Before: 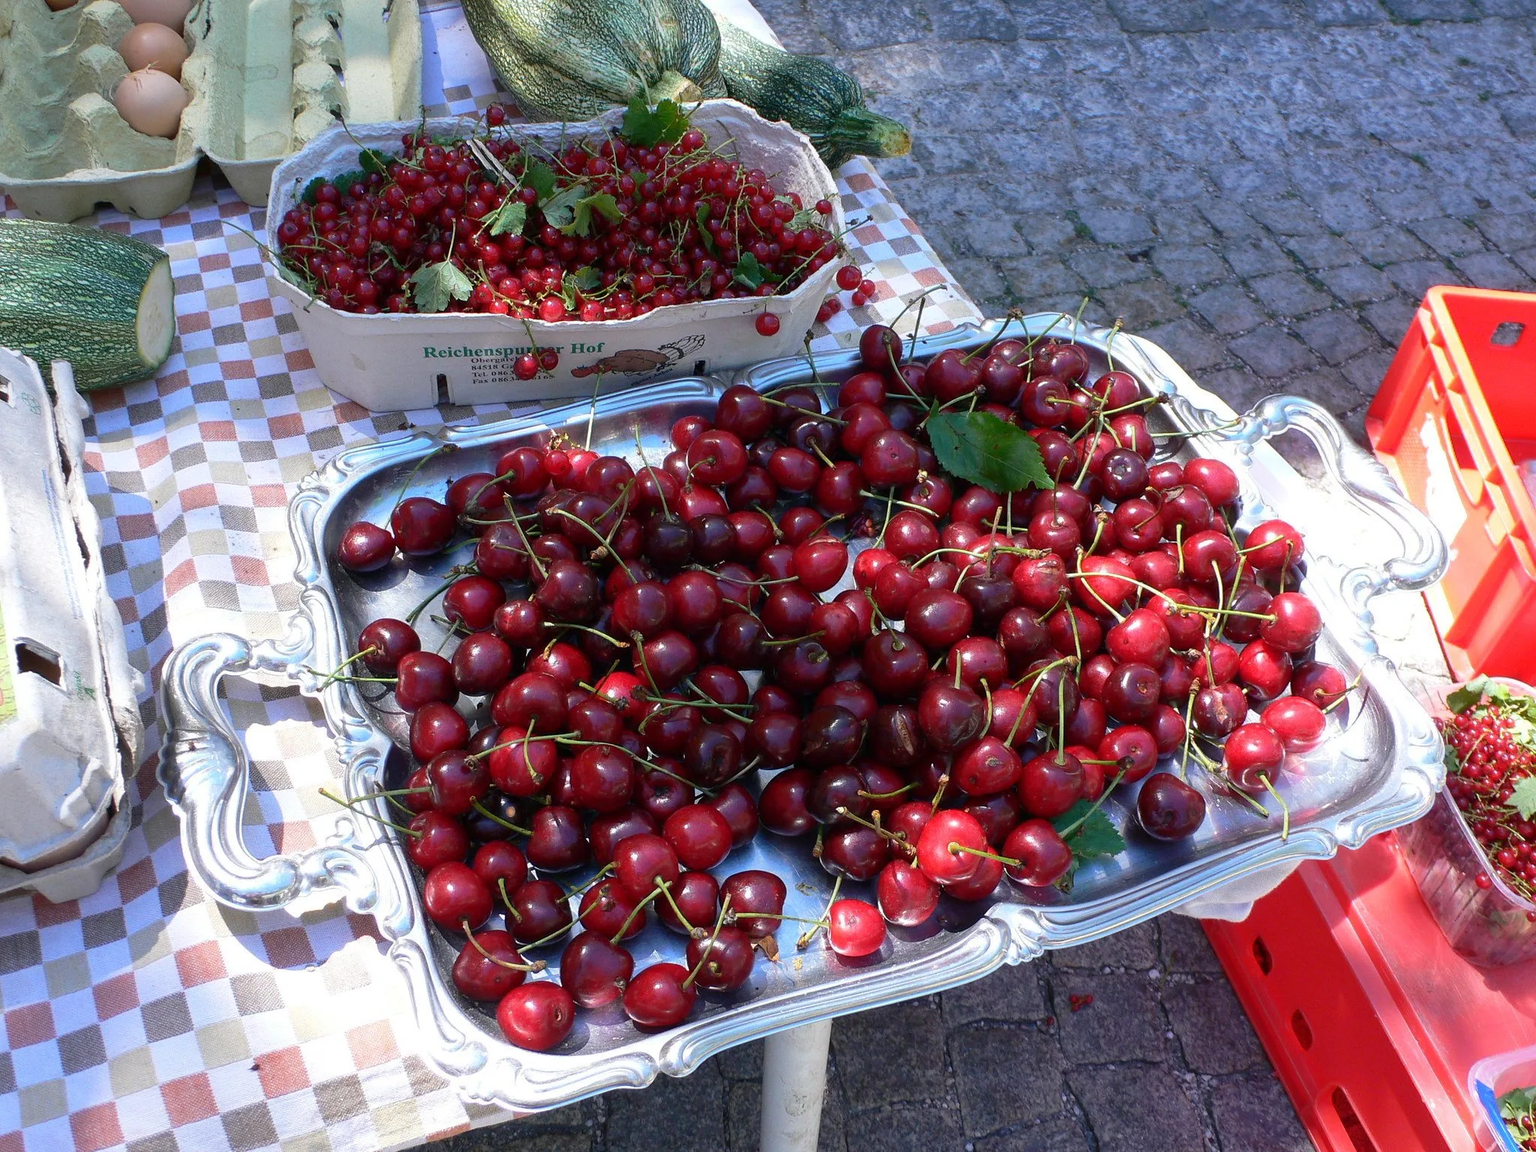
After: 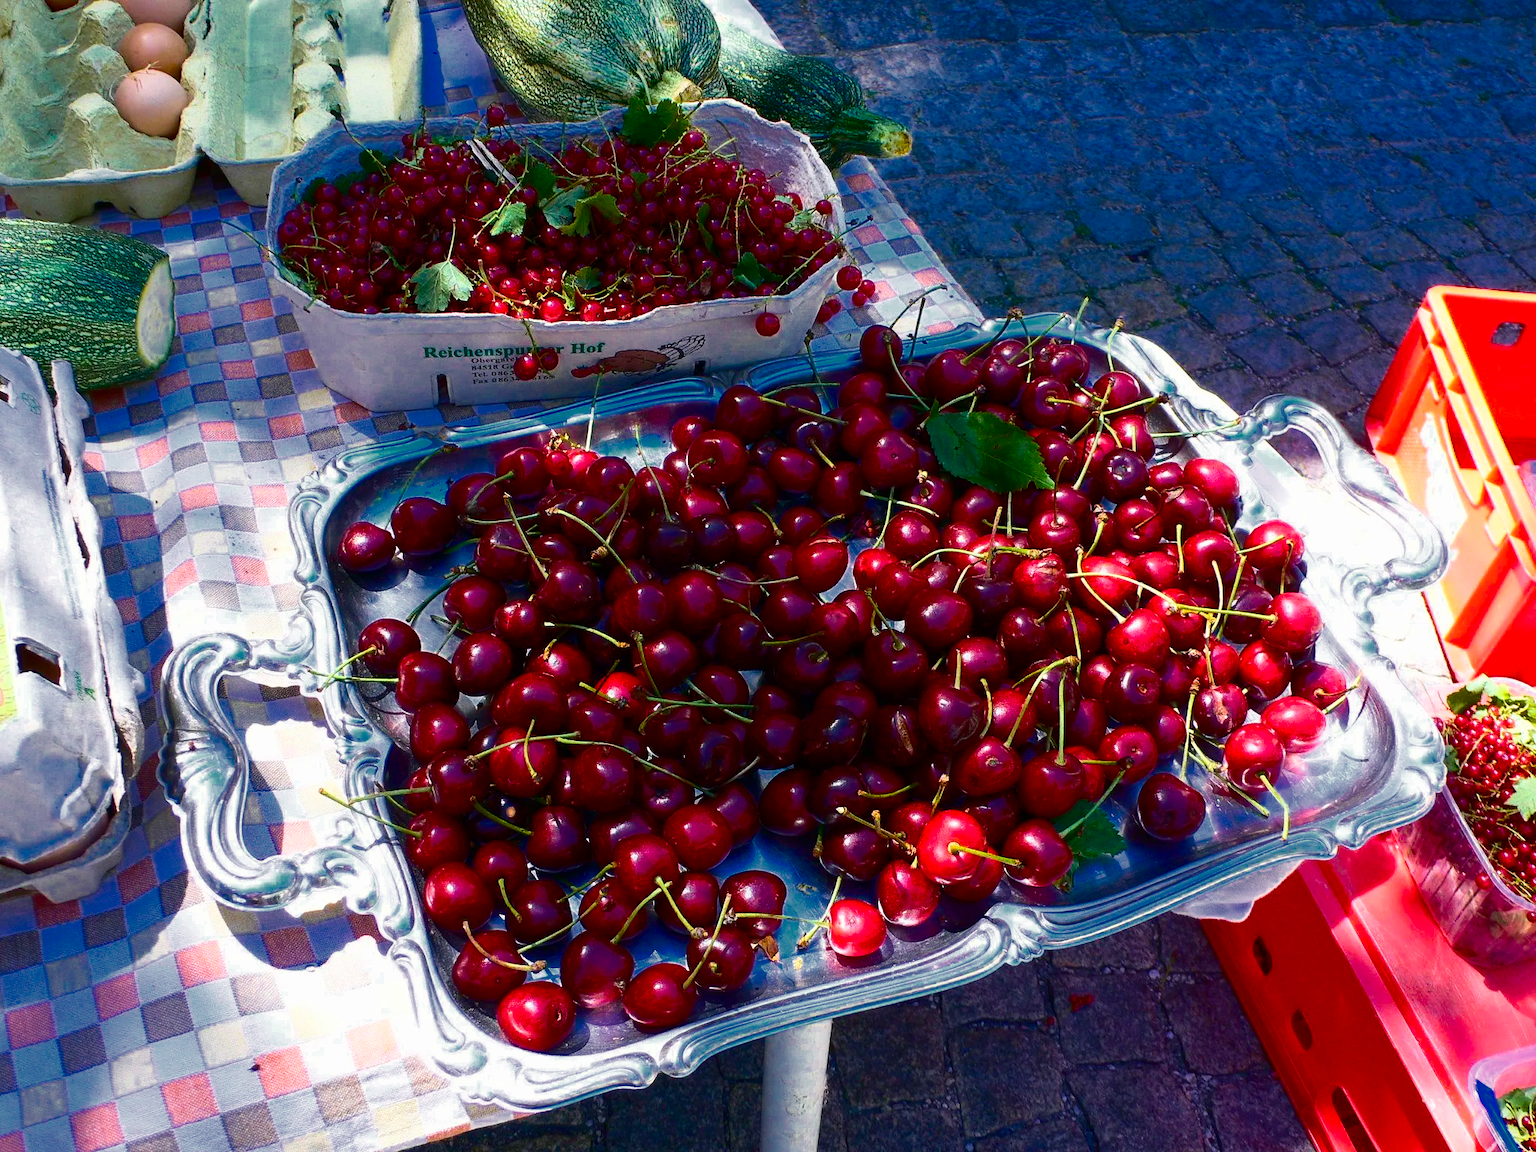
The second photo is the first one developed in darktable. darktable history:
exposure: exposure -0.055 EV, compensate highlight preservation false
color zones: curves: ch0 [(0, 0.497) (0.143, 0.5) (0.286, 0.5) (0.429, 0.483) (0.571, 0.116) (0.714, -0.006) (0.857, 0.28) (1, 0.497)], mix 18.35%
velvia: strength 21.72%
color balance rgb: linear chroma grading › global chroma 8.887%, perceptual saturation grading › global saturation 27.599%, perceptual saturation grading › highlights -24.754%, perceptual saturation grading › shadows 24.823%, global vibrance 40.902%
contrast brightness saturation: contrast 0.278
